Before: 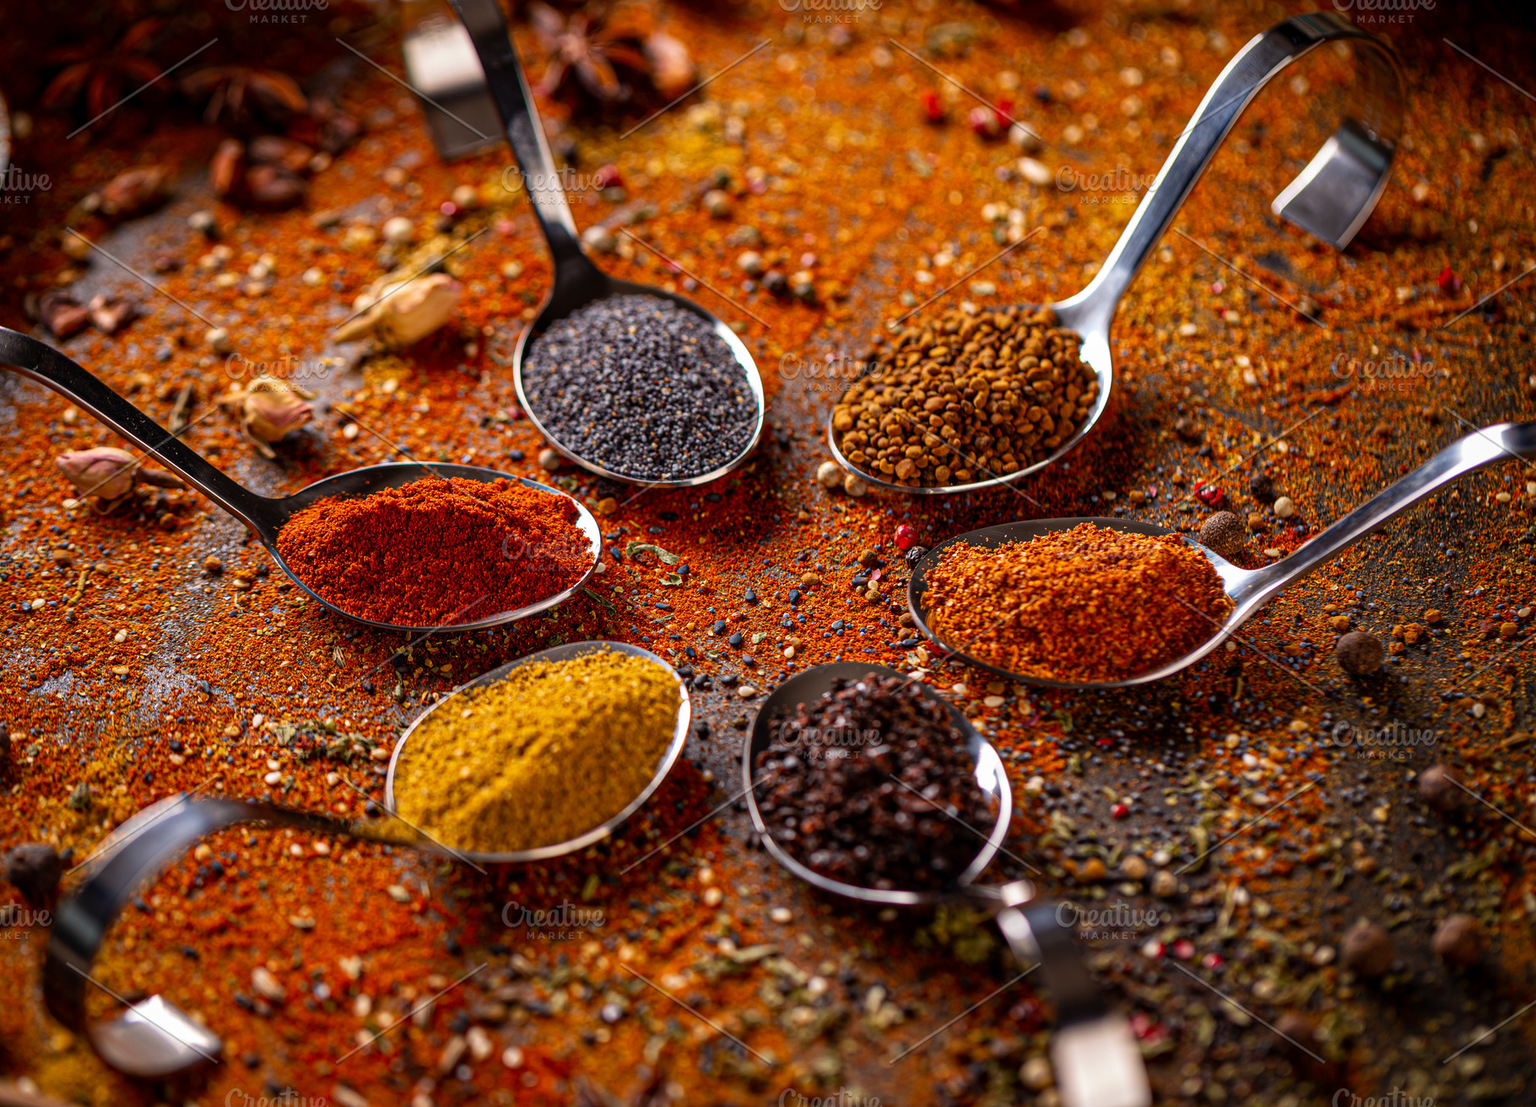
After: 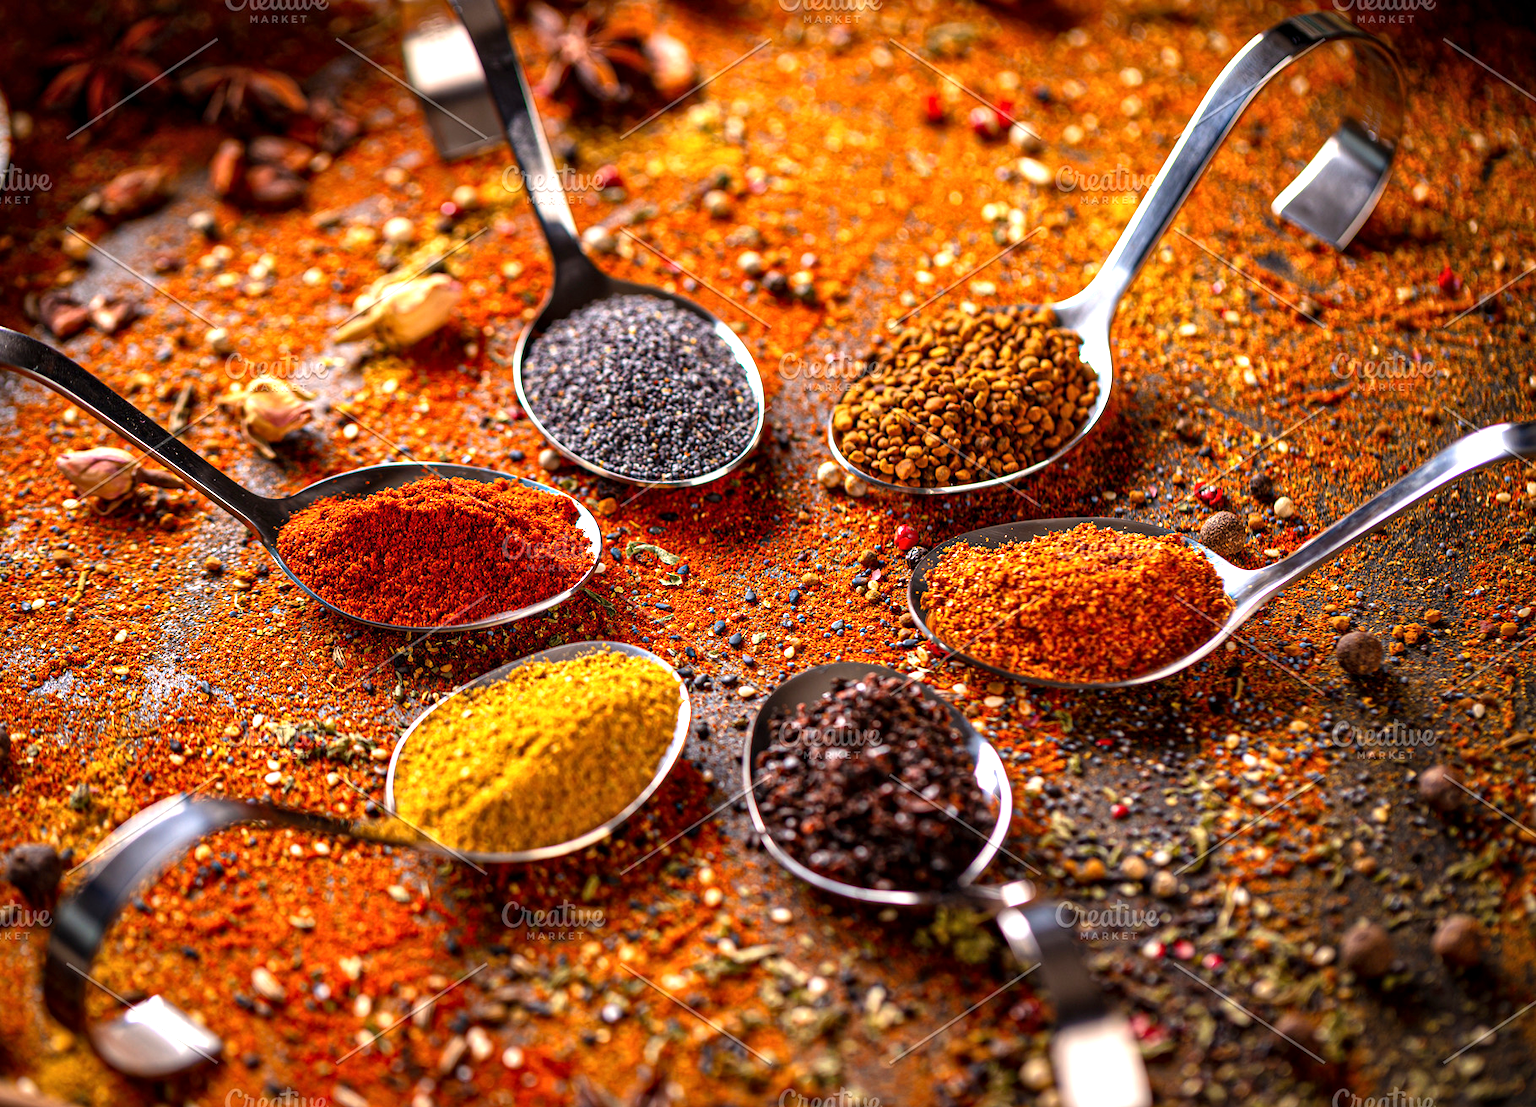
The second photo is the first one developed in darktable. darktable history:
exposure: black level correction 0, exposure 0.937 EV, compensate exposure bias true, compensate highlight preservation false
local contrast: mode bilateral grid, contrast 20, coarseness 50, detail 119%, midtone range 0.2
